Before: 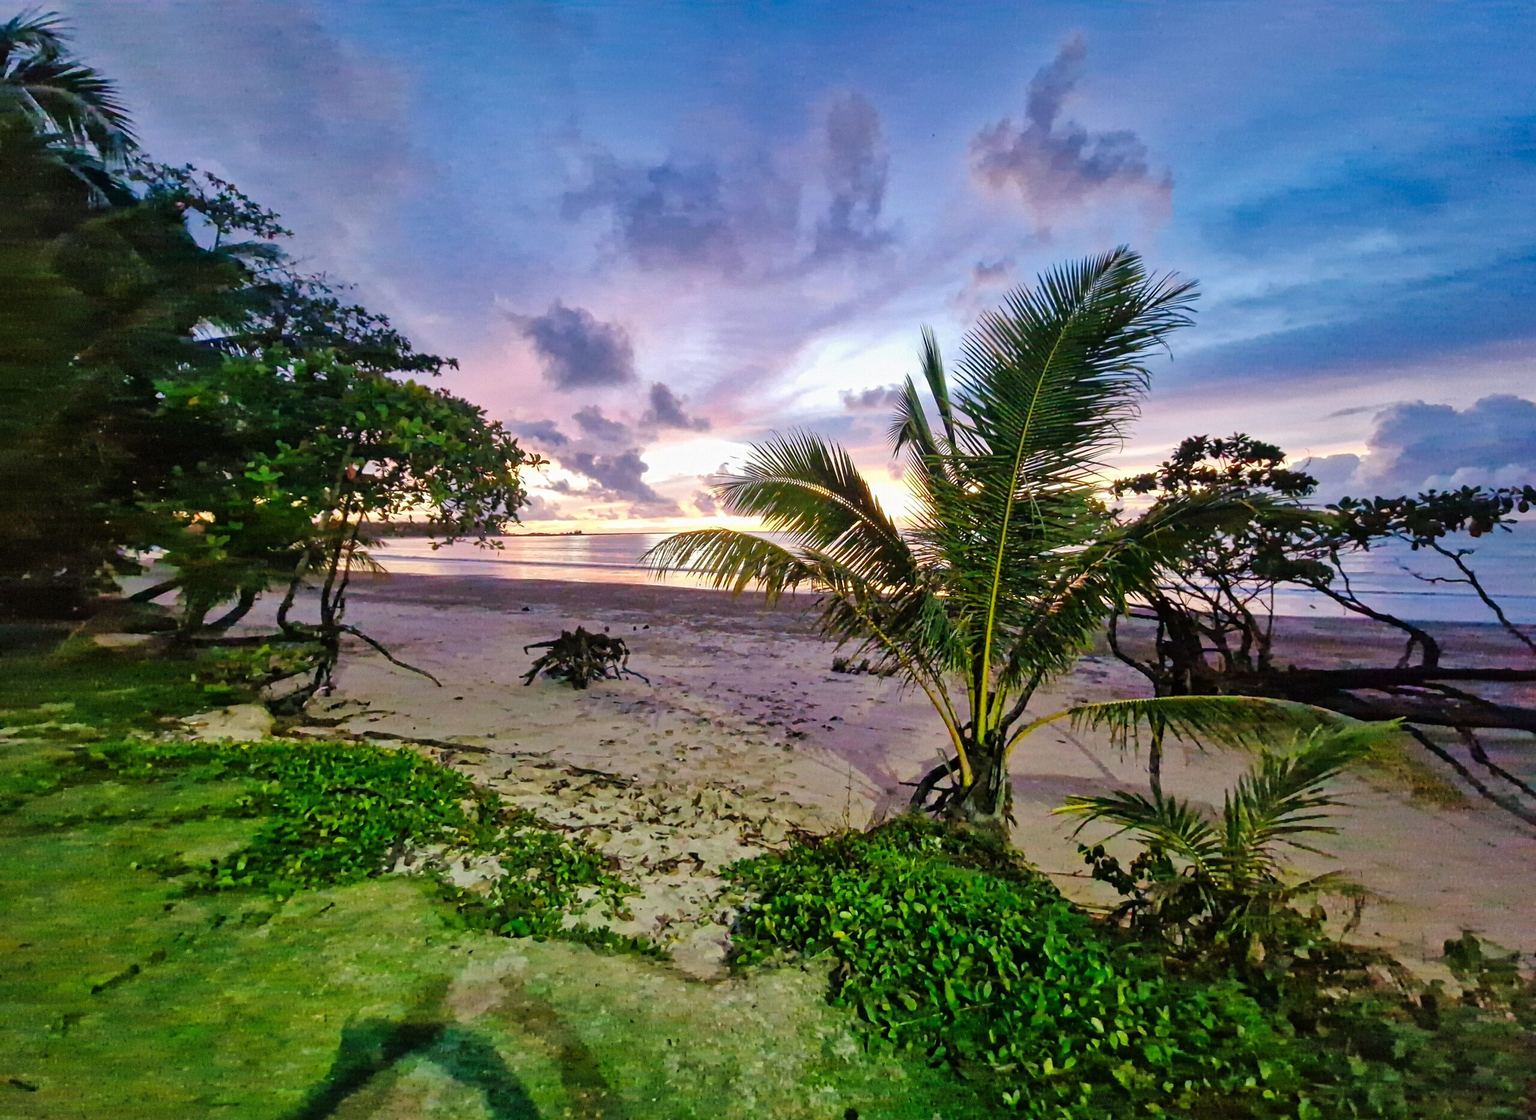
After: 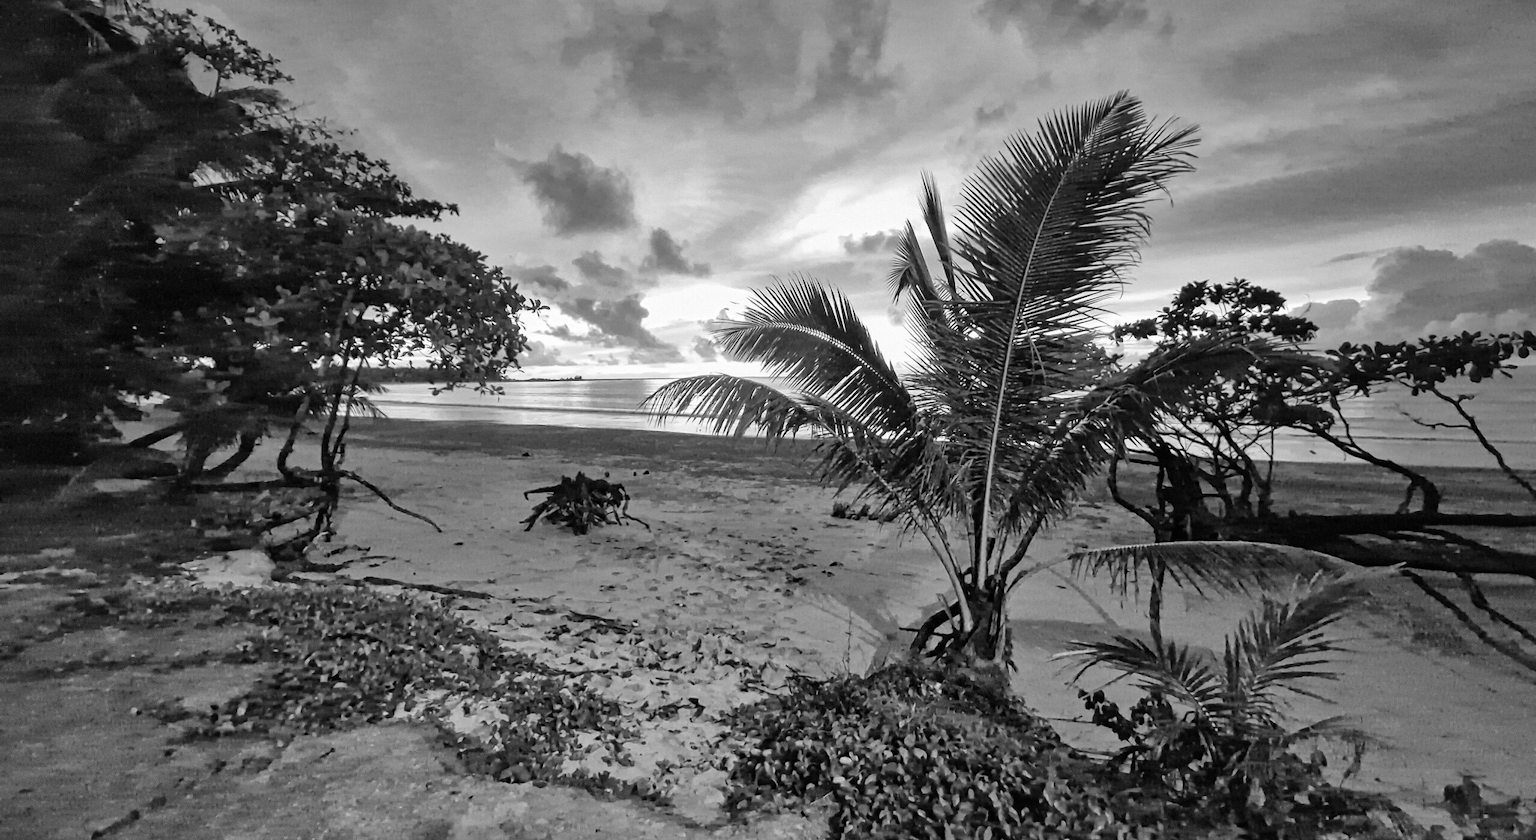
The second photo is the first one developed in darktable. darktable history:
crop: top 13.819%, bottom 11.169%
monochrome: on, module defaults
